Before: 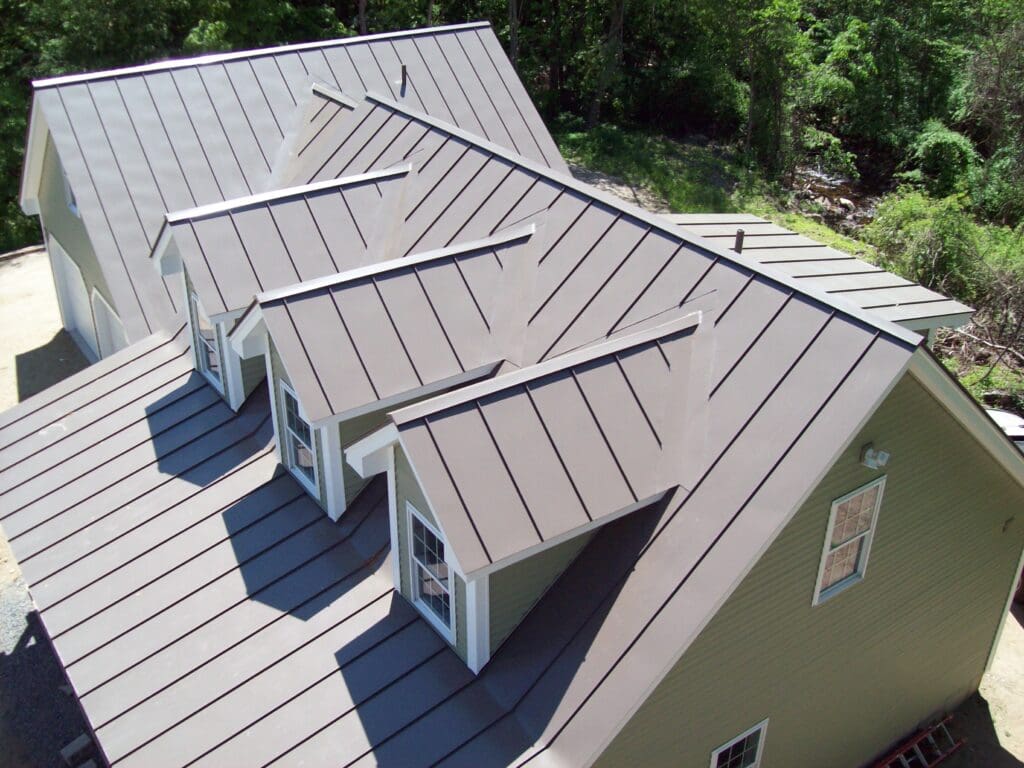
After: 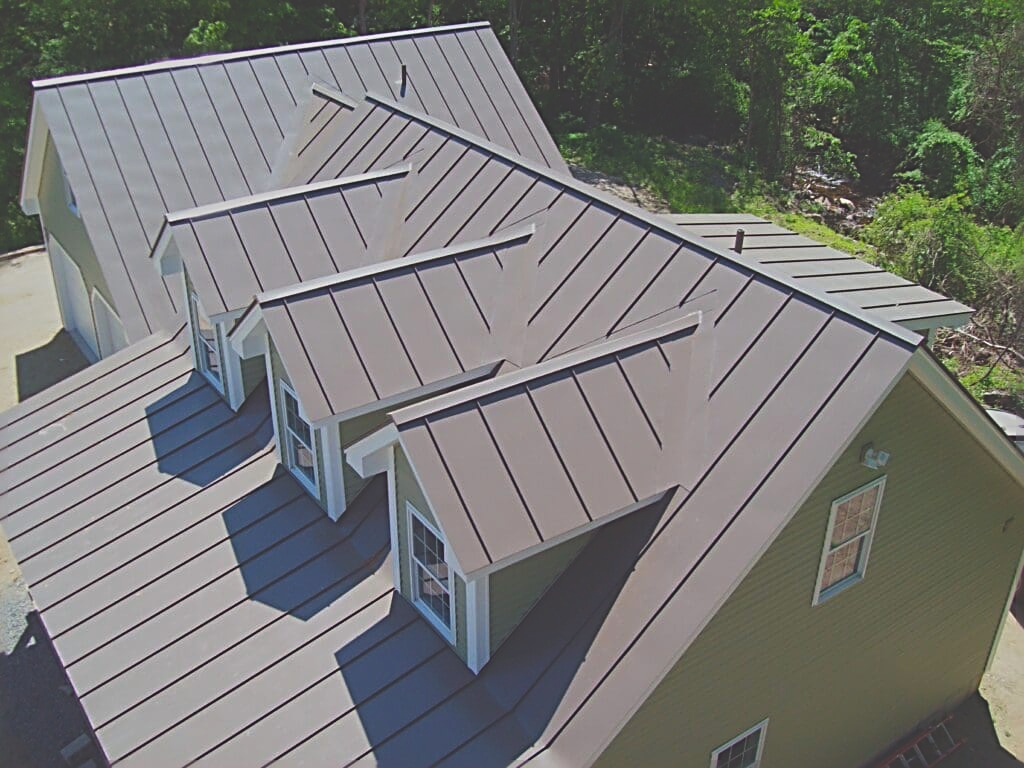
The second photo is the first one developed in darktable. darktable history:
color balance rgb: perceptual saturation grading › global saturation 10%, global vibrance 10%
exposure: black level correction -0.036, exposure -0.497 EV, compensate highlight preservation false
sharpen: radius 3.025, amount 0.757
contrast brightness saturation: contrast -0.19, saturation 0.19
tone equalizer: -8 EV -0.002 EV, -7 EV 0.005 EV, -6 EV -0.009 EV, -5 EV 0.011 EV, -4 EV -0.012 EV, -3 EV 0.007 EV, -2 EV -0.062 EV, -1 EV -0.293 EV, +0 EV -0.582 EV, smoothing diameter 2%, edges refinement/feathering 20, mask exposure compensation -1.57 EV, filter diffusion 5
